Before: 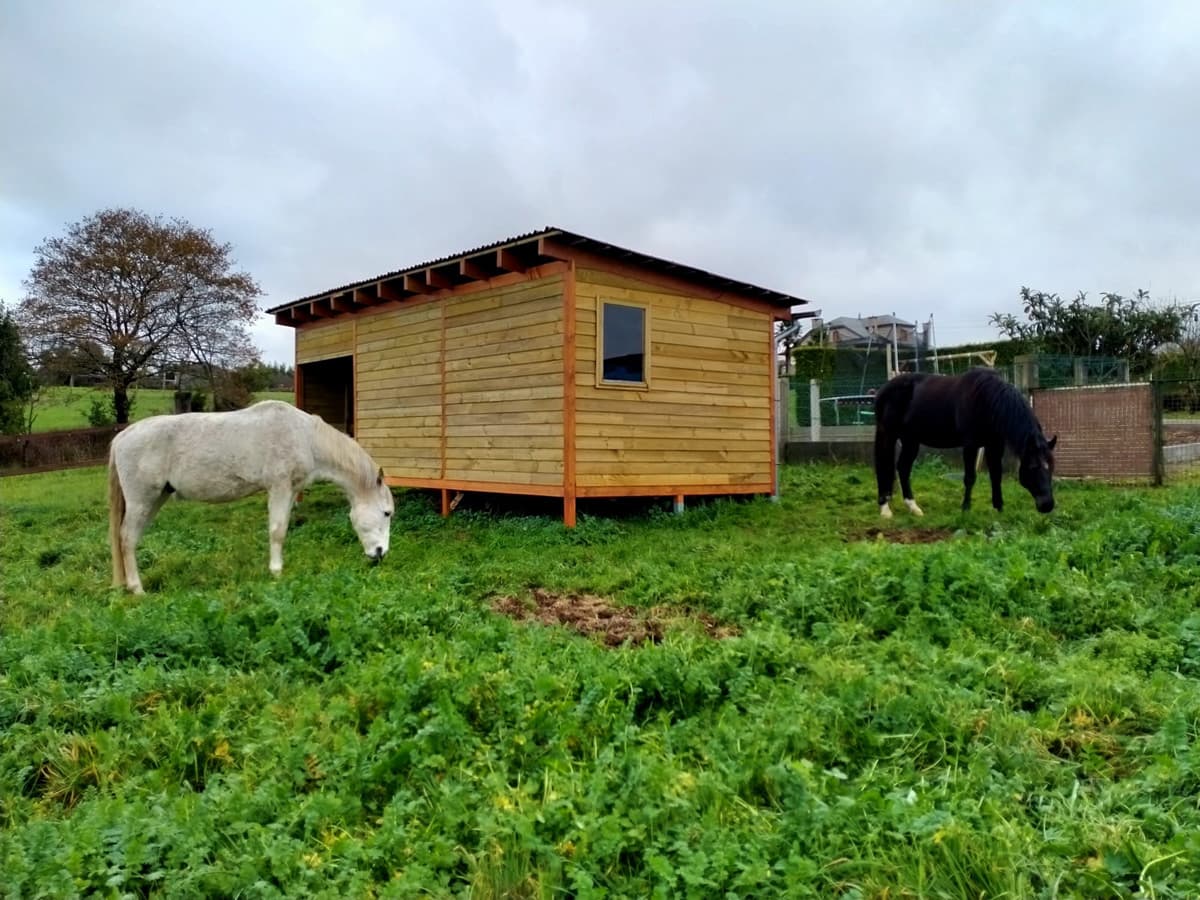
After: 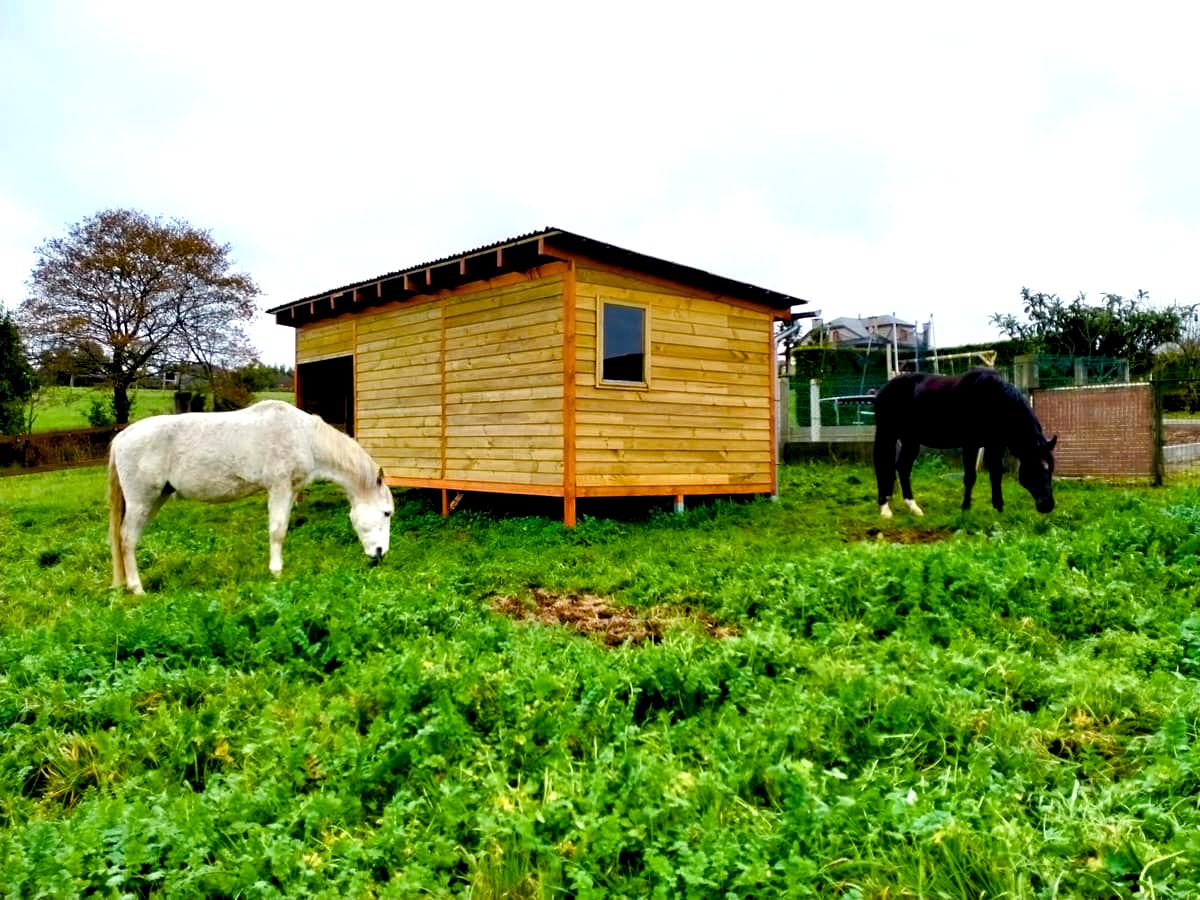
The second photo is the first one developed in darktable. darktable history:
color balance rgb: shadows lift › luminance -9.41%, highlights gain › luminance 17.6%, global offset › luminance -1.45%, perceptual saturation grading › highlights -17.77%, perceptual saturation grading › mid-tones 33.1%, perceptual saturation grading › shadows 50.52%, global vibrance 24.22%
exposure: exposure 0.566 EV, compensate highlight preservation false
